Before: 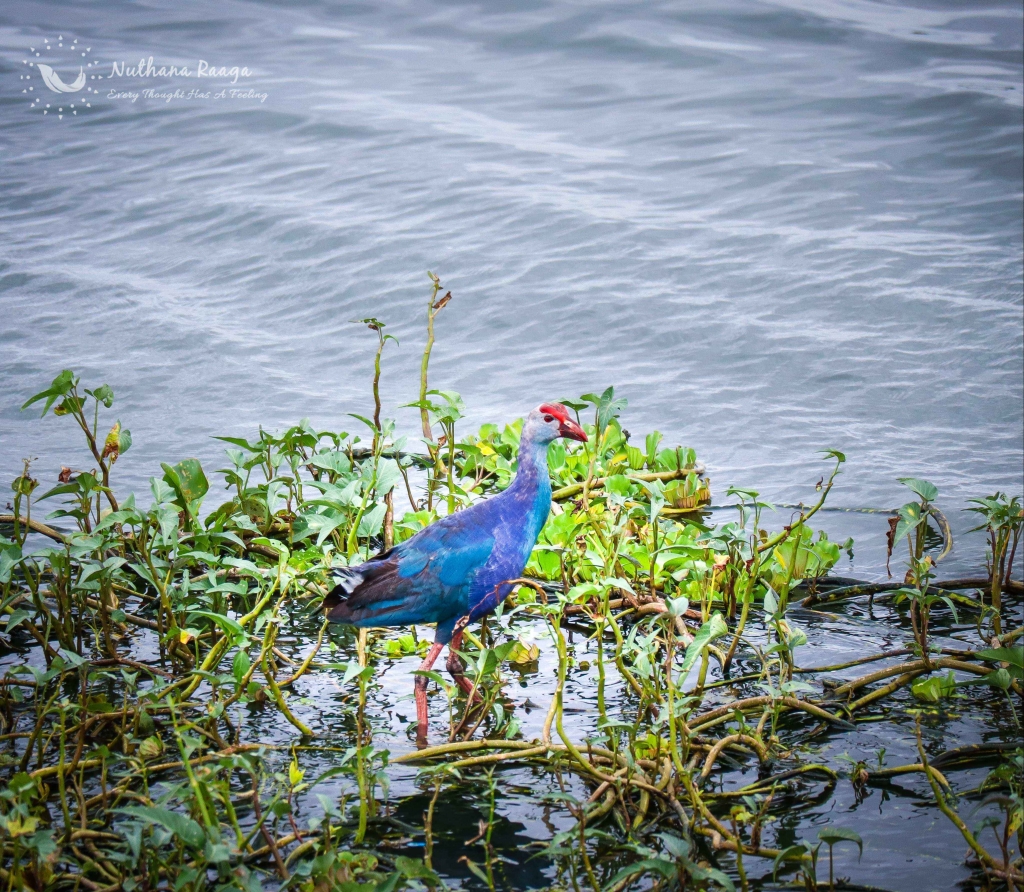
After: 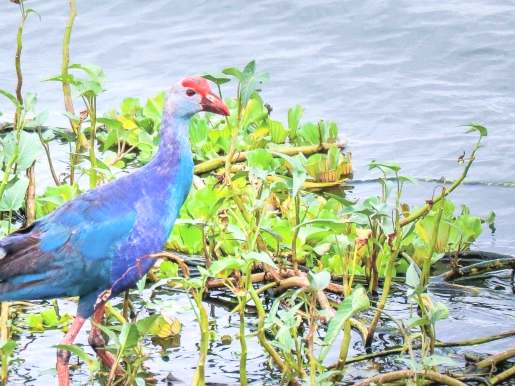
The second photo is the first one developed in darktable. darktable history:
crop: left 35.03%, top 36.625%, right 14.663%, bottom 20.057%
global tonemap: drago (0.7, 100)
